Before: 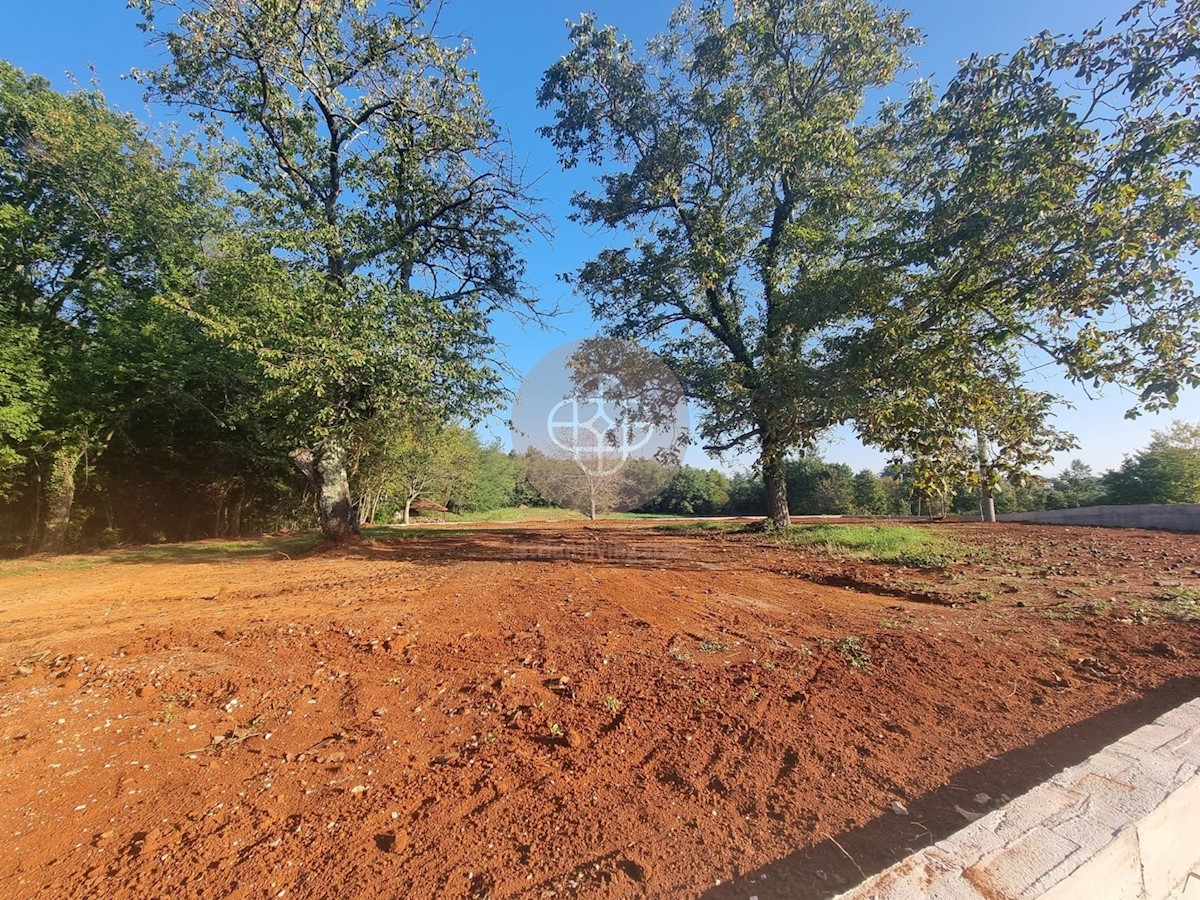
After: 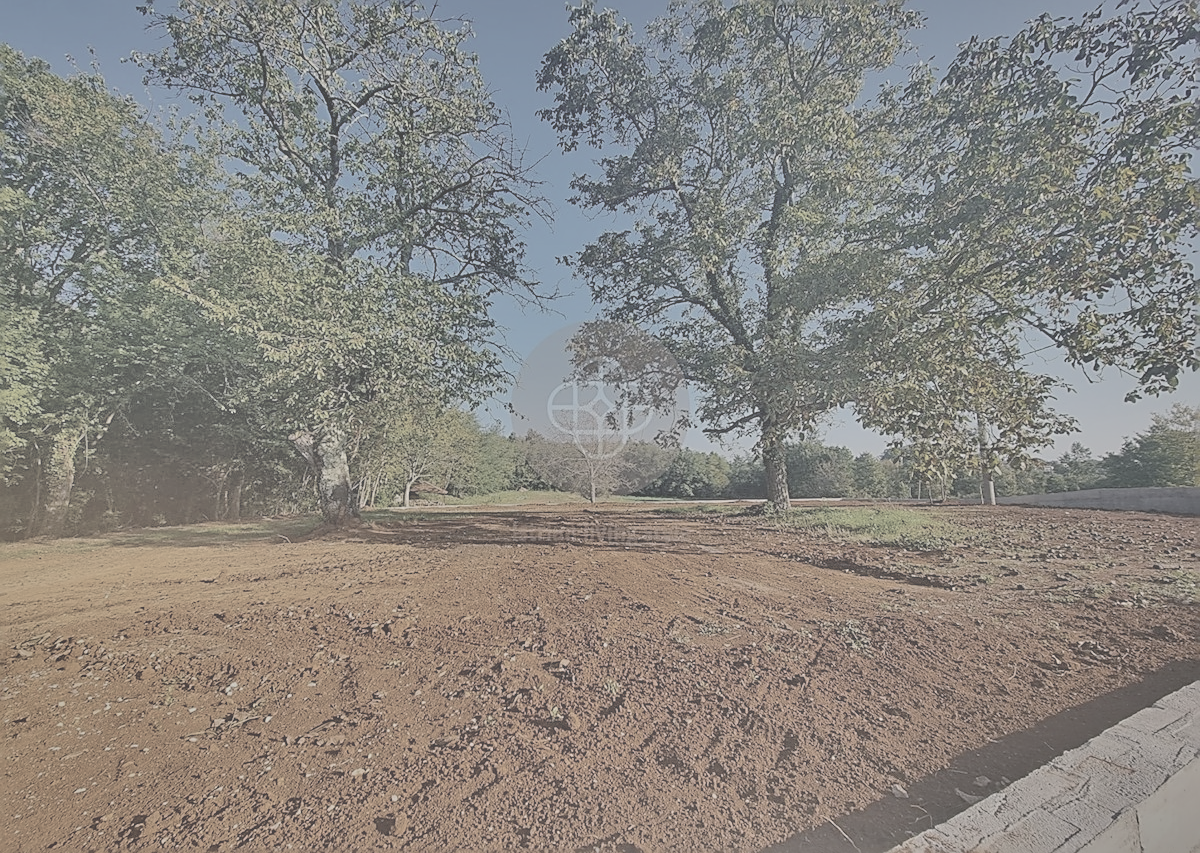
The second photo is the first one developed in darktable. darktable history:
tone curve: curves: ch0 [(0, 0) (0.003, 0.002) (0.011, 0.009) (0.025, 0.019) (0.044, 0.031) (0.069, 0.044) (0.1, 0.061) (0.136, 0.087) (0.177, 0.127) (0.224, 0.172) (0.277, 0.226) (0.335, 0.295) (0.399, 0.367) (0.468, 0.445) (0.543, 0.536) (0.623, 0.626) (0.709, 0.717) (0.801, 0.806) (0.898, 0.889) (1, 1)], color space Lab, independent channels, preserve colors none
contrast brightness saturation: contrast -0.32, brightness 0.739, saturation -0.786
crop and rotate: top 1.916%, bottom 3.23%
color balance rgb: shadows lift › chroma 2.061%, shadows lift › hue 215.41°, perceptual saturation grading › global saturation 30.537%, global vibrance 42.866%
shadows and highlights: shadows 20.89, highlights -81.97, soften with gaussian
sharpen: amount 0.984
tone equalizer: -8 EV -0.033 EV, -7 EV 0.037 EV, -6 EV -0.007 EV, -5 EV 0.004 EV, -4 EV -0.049 EV, -3 EV -0.232 EV, -2 EV -0.67 EV, -1 EV -0.958 EV, +0 EV -0.945 EV
